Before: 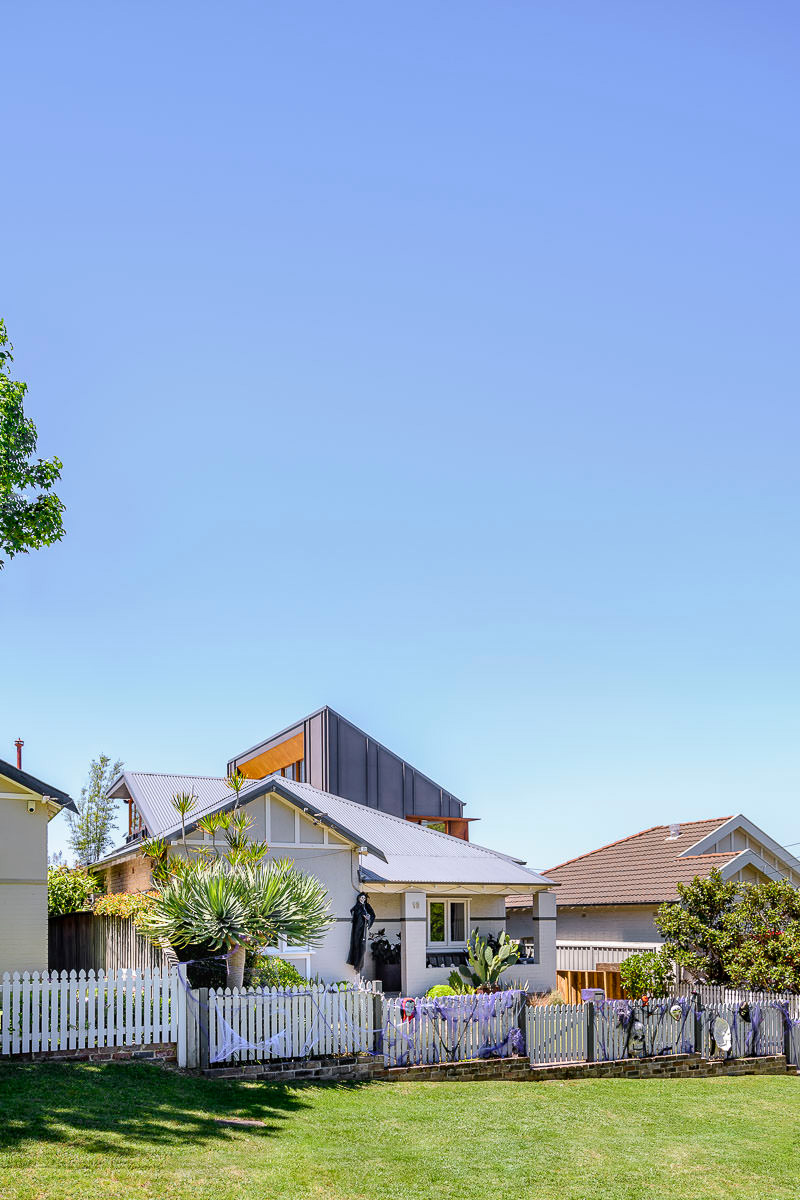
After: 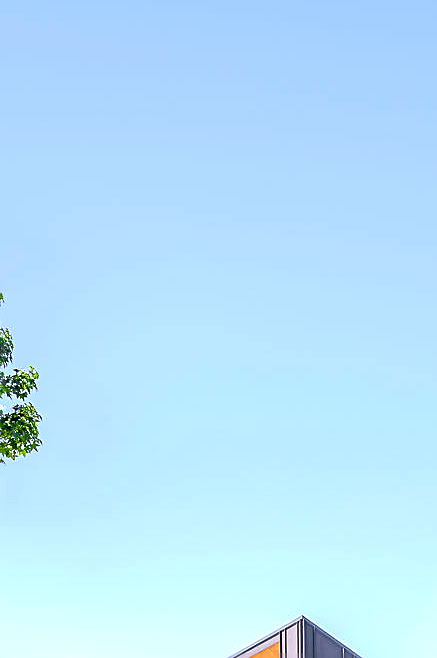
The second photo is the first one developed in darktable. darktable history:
exposure: exposure 0.574 EV, compensate highlight preservation false
crop and rotate: left 3.047%, top 7.509%, right 42.236%, bottom 37.598%
sharpen: on, module defaults
